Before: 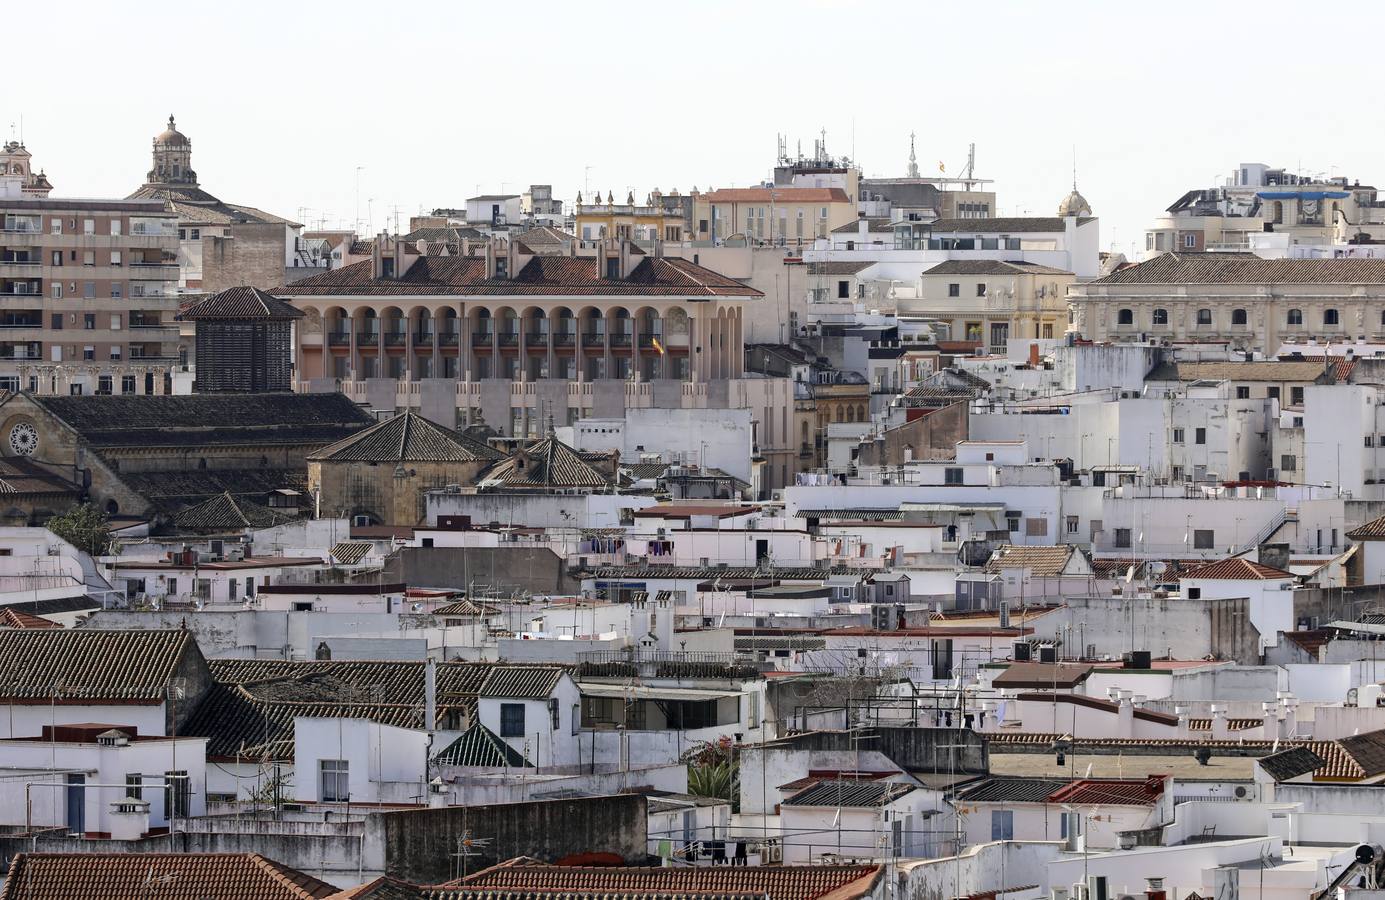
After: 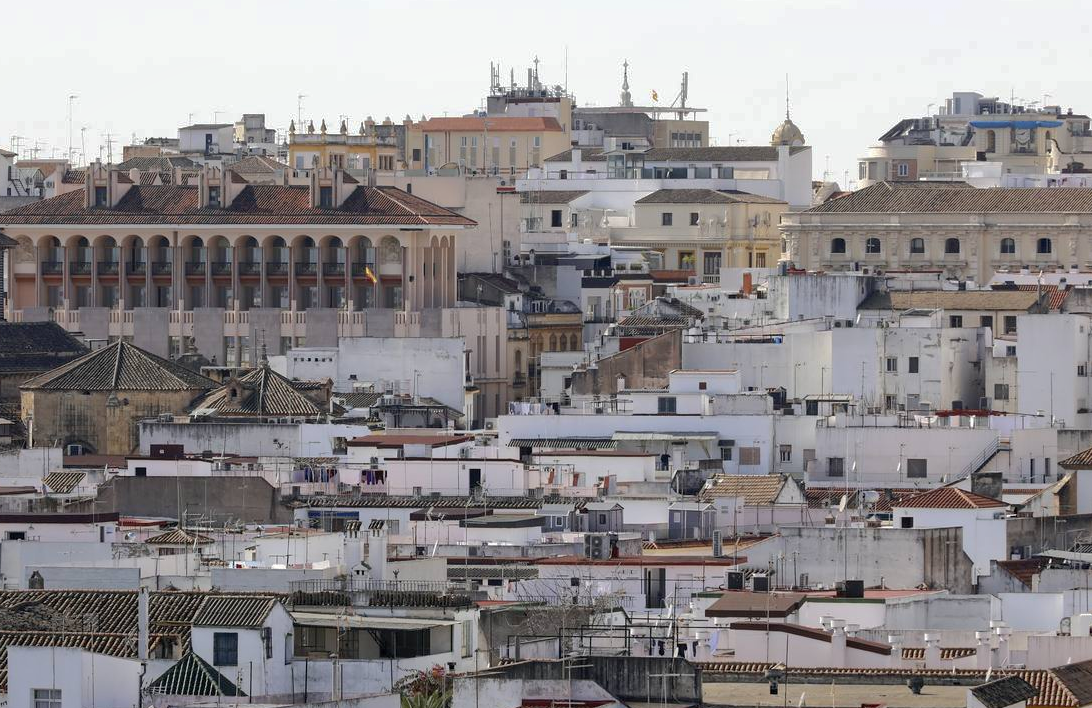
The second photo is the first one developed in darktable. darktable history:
crop and rotate: left 20.74%, top 7.912%, right 0.375%, bottom 13.378%
shadows and highlights: shadows 40, highlights -60
